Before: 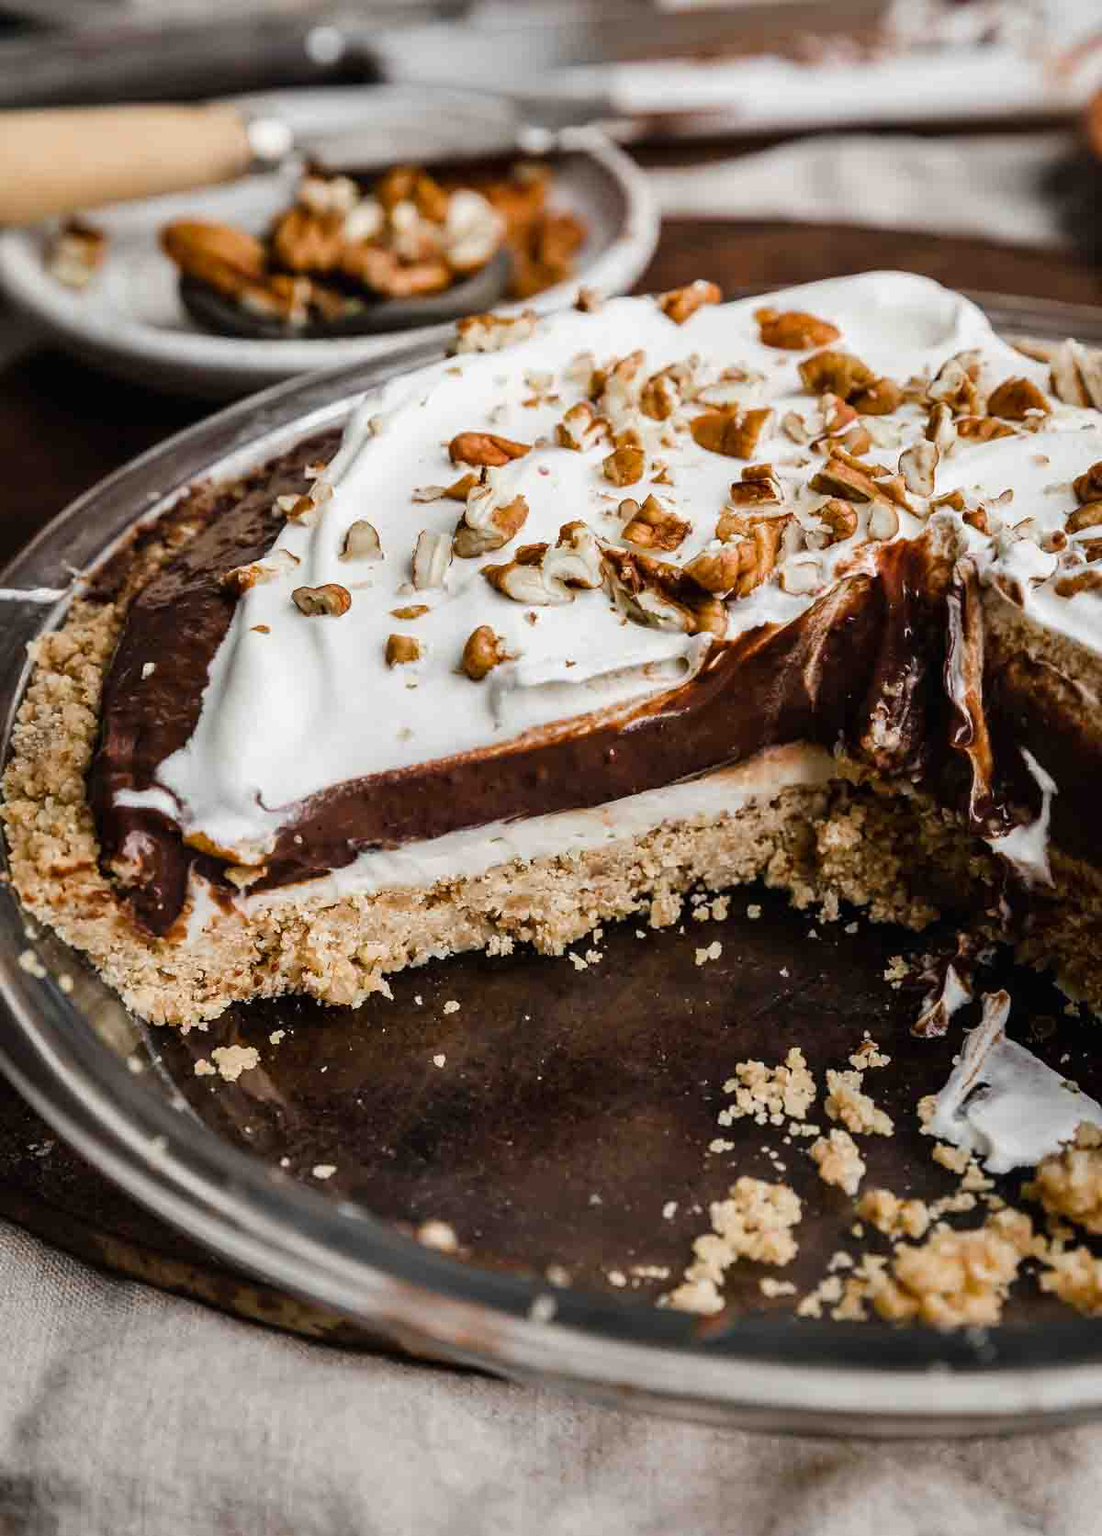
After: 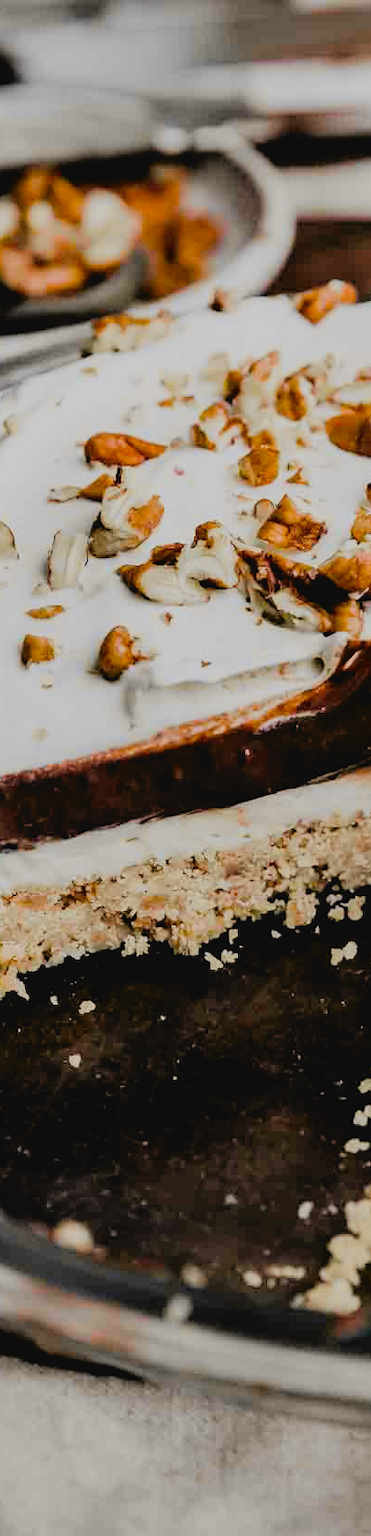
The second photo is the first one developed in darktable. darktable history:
crop: left 33.094%, right 33.136%
filmic rgb: black relative exposure -4.09 EV, white relative exposure 5.14 EV, hardness 2.1, contrast 1.166
tone curve: curves: ch0 [(0, 0.036) (0.053, 0.068) (0.211, 0.217) (0.519, 0.513) (0.847, 0.82) (0.991, 0.914)]; ch1 [(0, 0) (0.276, 0.206) (0.412, 0.353) (0.482, 0.475) (0.495, 0.5) (0.509, 0.502) (0.563, 0.57) (0.667, 0.672) (0.788, 0.809) (1, 1)]; ch2 [(0, 0) (0.438, 0.456) (0.473, 0.47) (0.503, 0.503) (0.523, 0.528) (0.562, 0.571) (0.612, 0.61) (0.679, 0.72) (1, 1)], color space Lab, independent channels, preserve colors none
